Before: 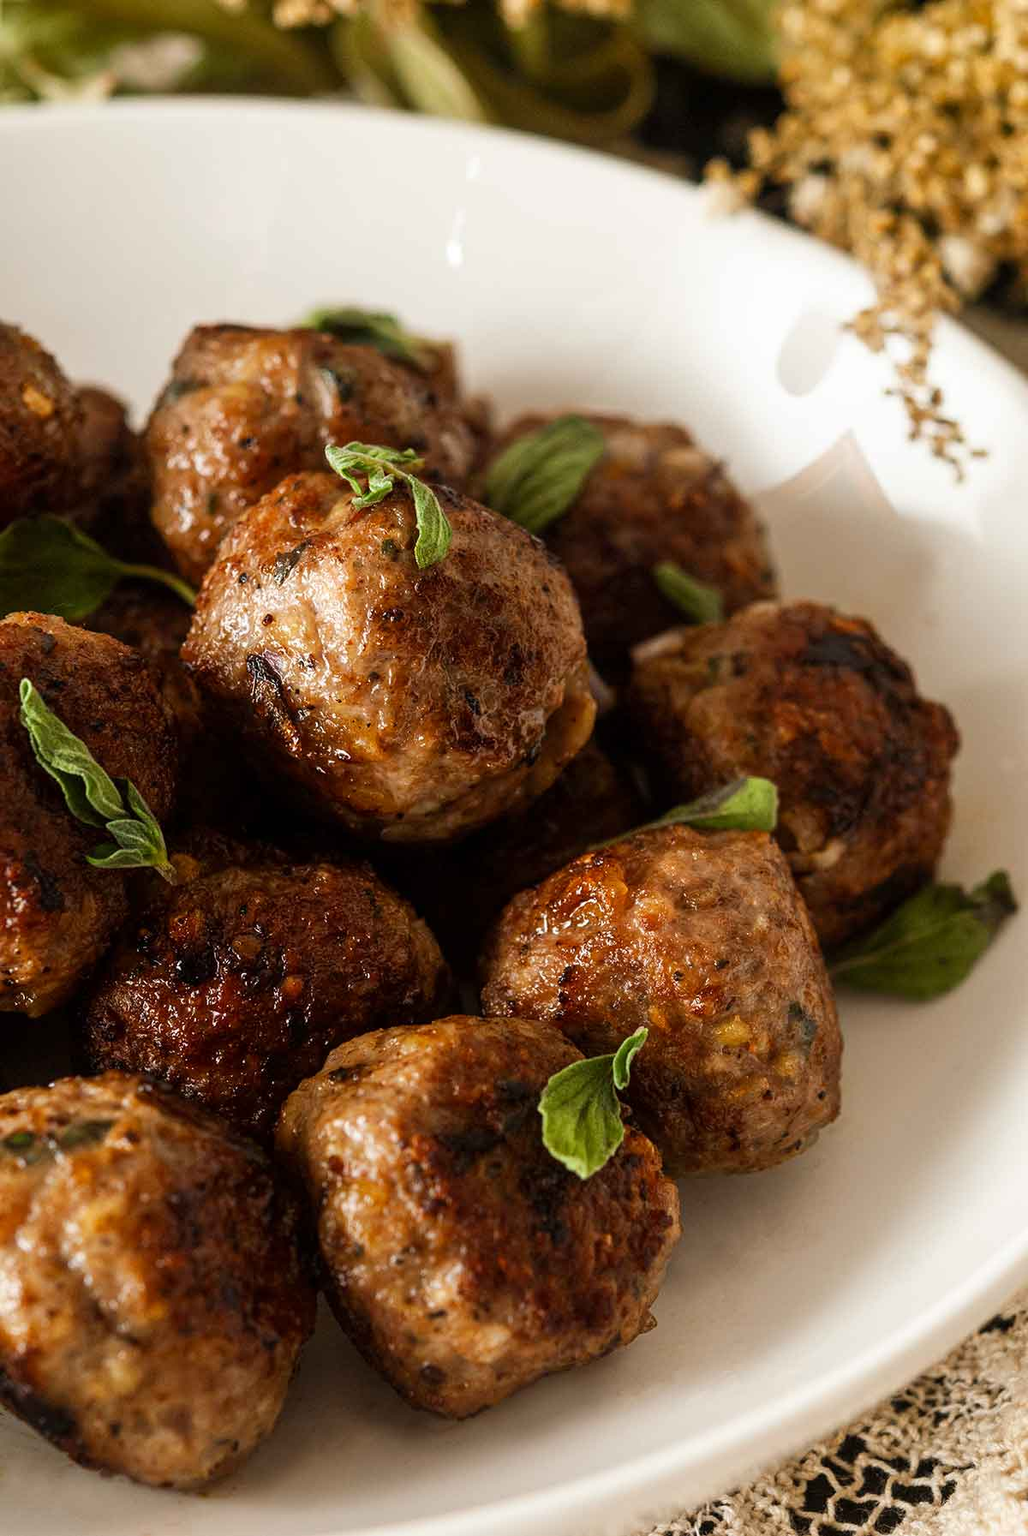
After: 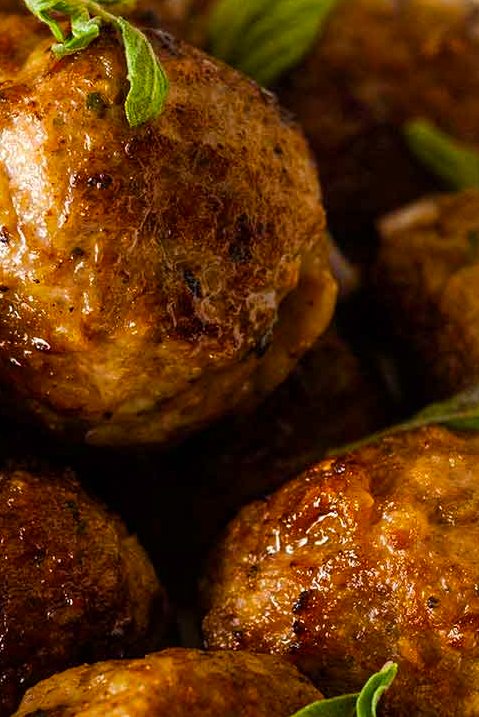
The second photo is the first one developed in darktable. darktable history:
crop: left 30%, top 30%, right 30%, bottom 30%
color balance rgb: perceptual saturation grading › global saturation 30%, global vibrance 20%
